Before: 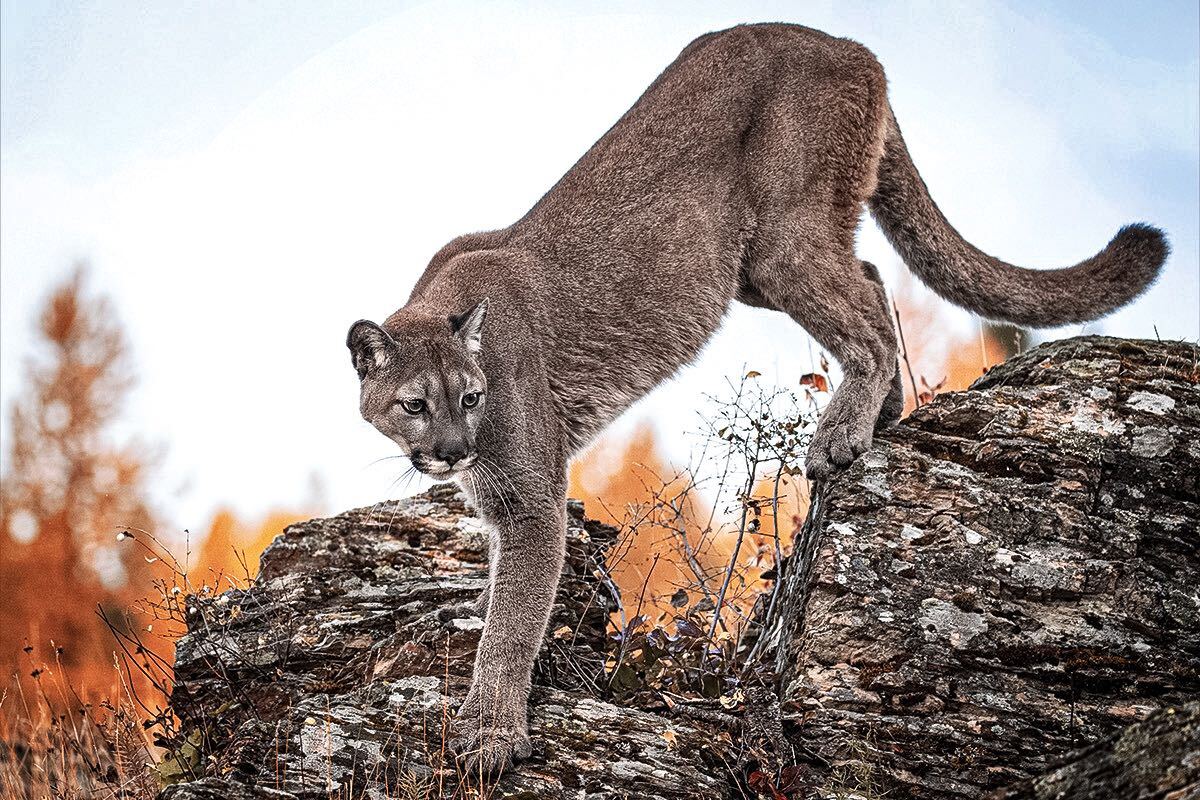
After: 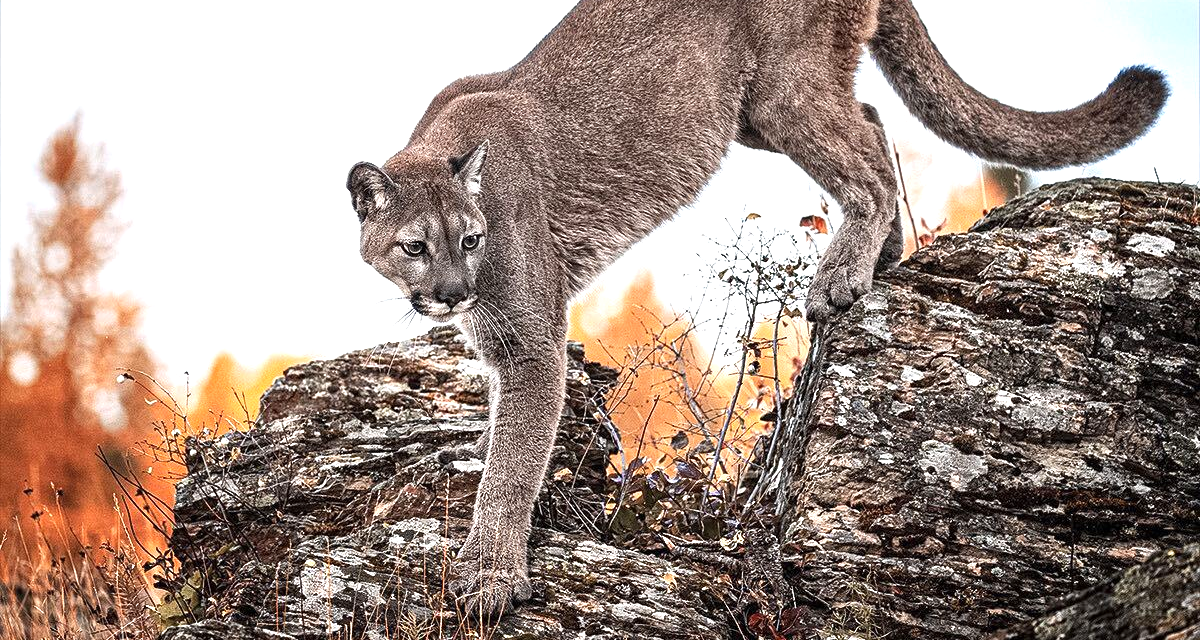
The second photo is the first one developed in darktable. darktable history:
color balance rgb: on, module defaults
crop and rotate: top 19.998%
exposure: exposure 0.564 EV, compensate highlight preservation false
